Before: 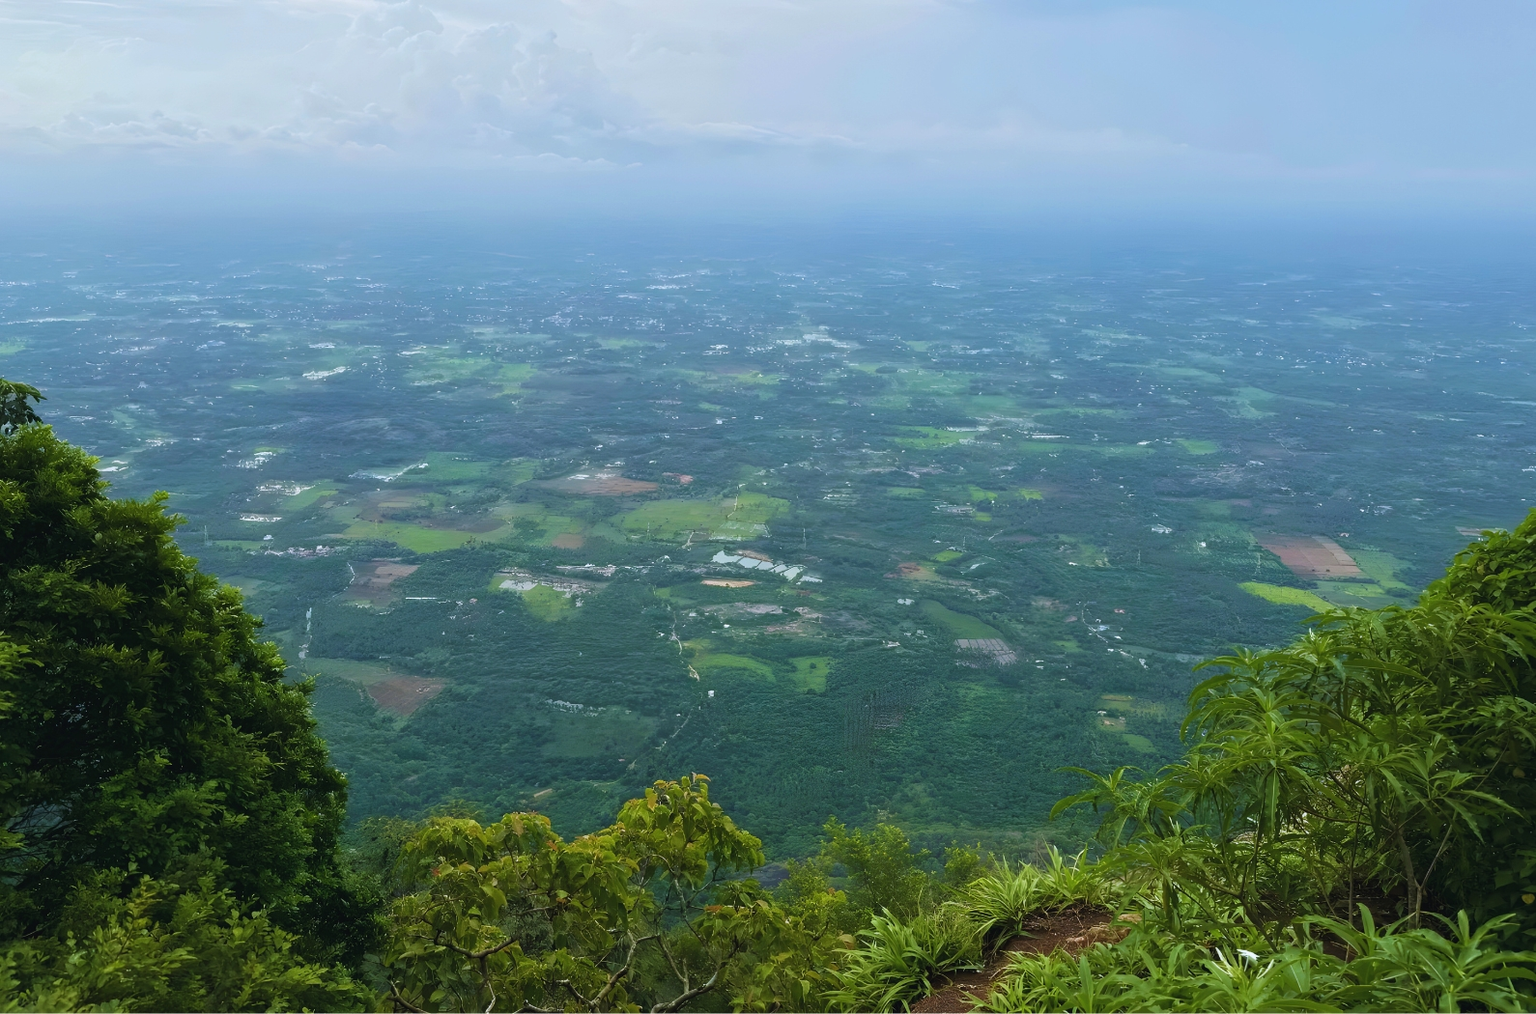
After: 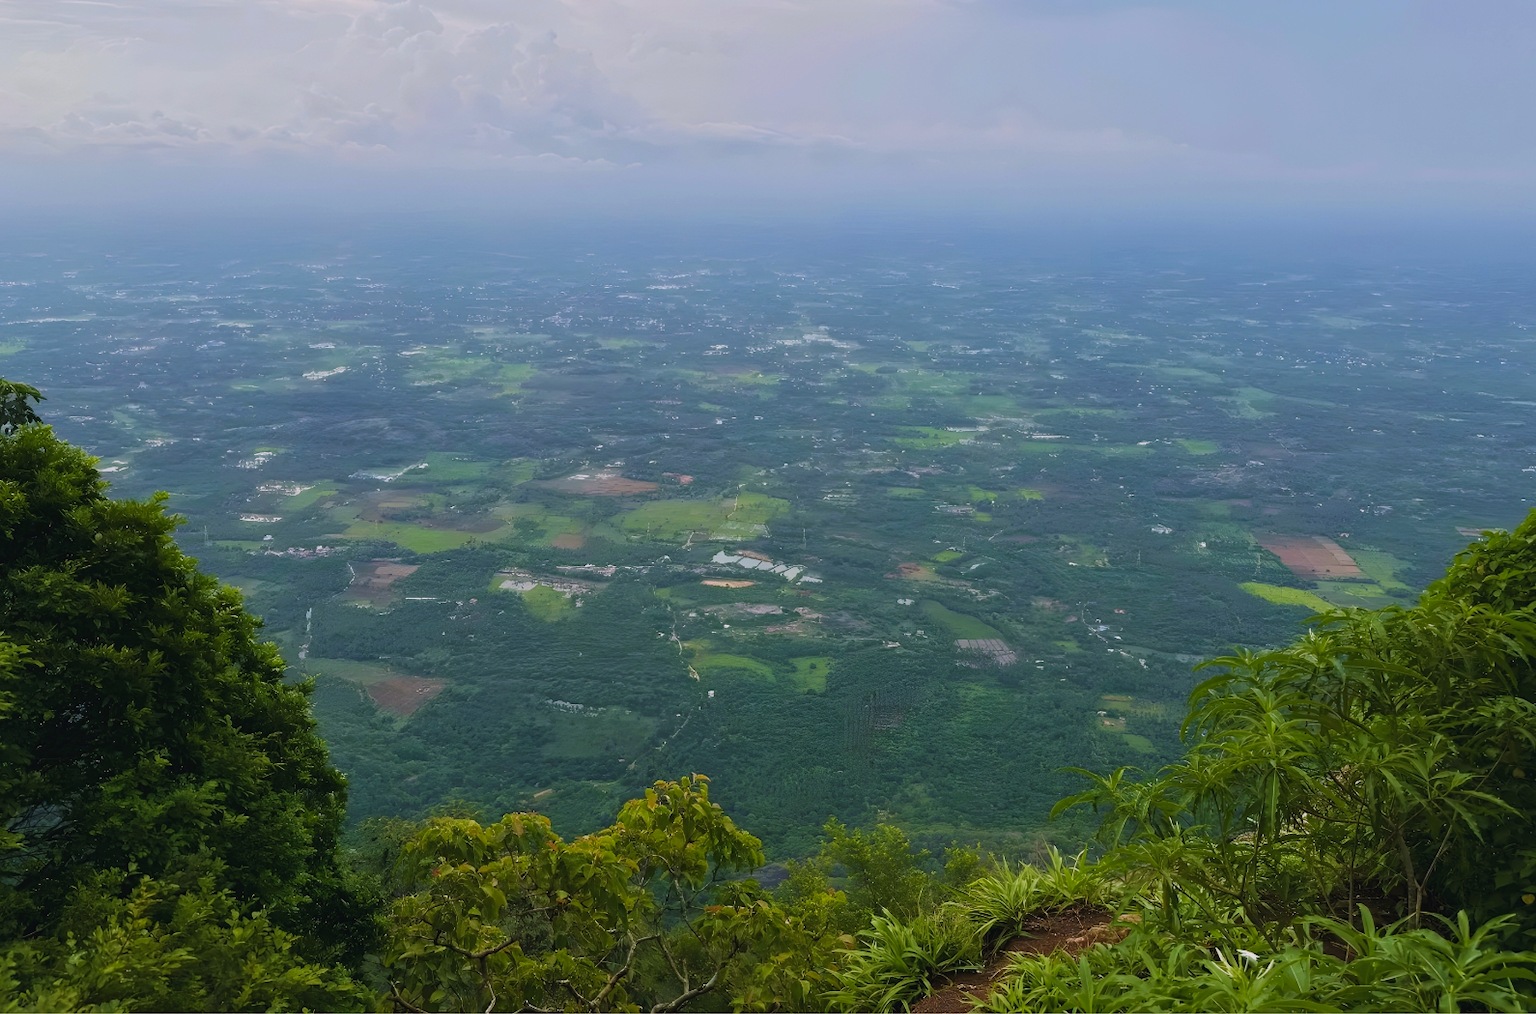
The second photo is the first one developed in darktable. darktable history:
color correction: highlights a* 7.34, highlights b* 4.37
shadows and highlights: radius 121.13, shadows 21.4, white point adjustment -9.72, highlights -14.39, soften with gaussian
